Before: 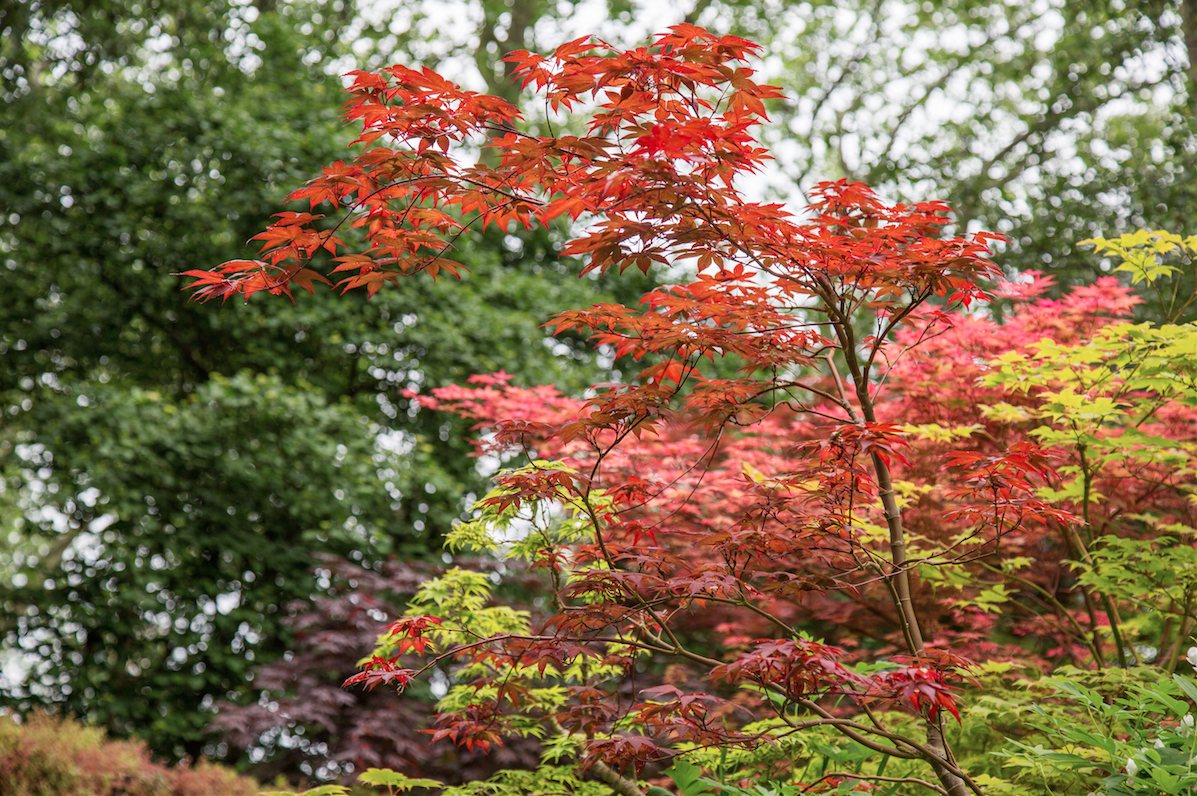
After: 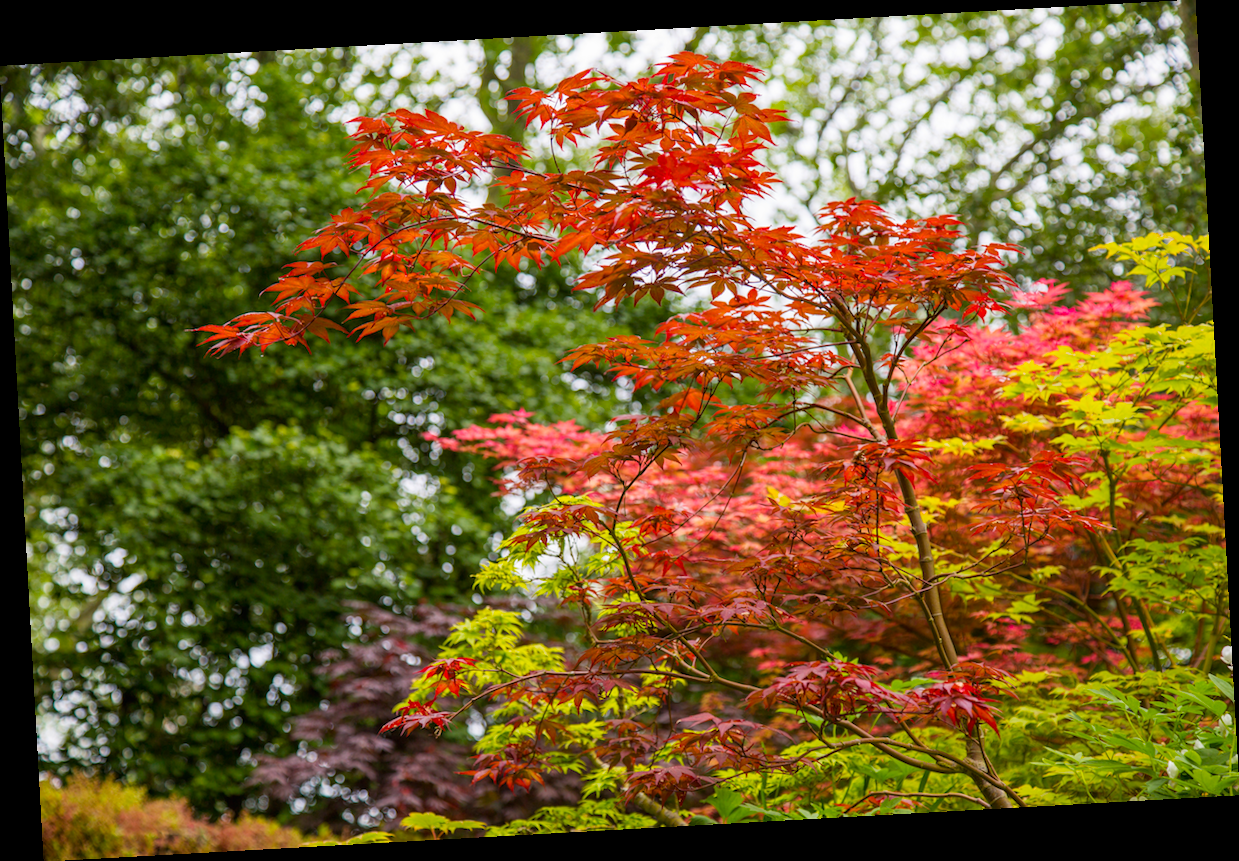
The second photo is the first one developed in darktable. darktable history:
rotate and perspective: rotation -3.18°, automatic cropping off
color balance rgb: perceptual saturation grading › global saturation 25%, global vibrance 20%
